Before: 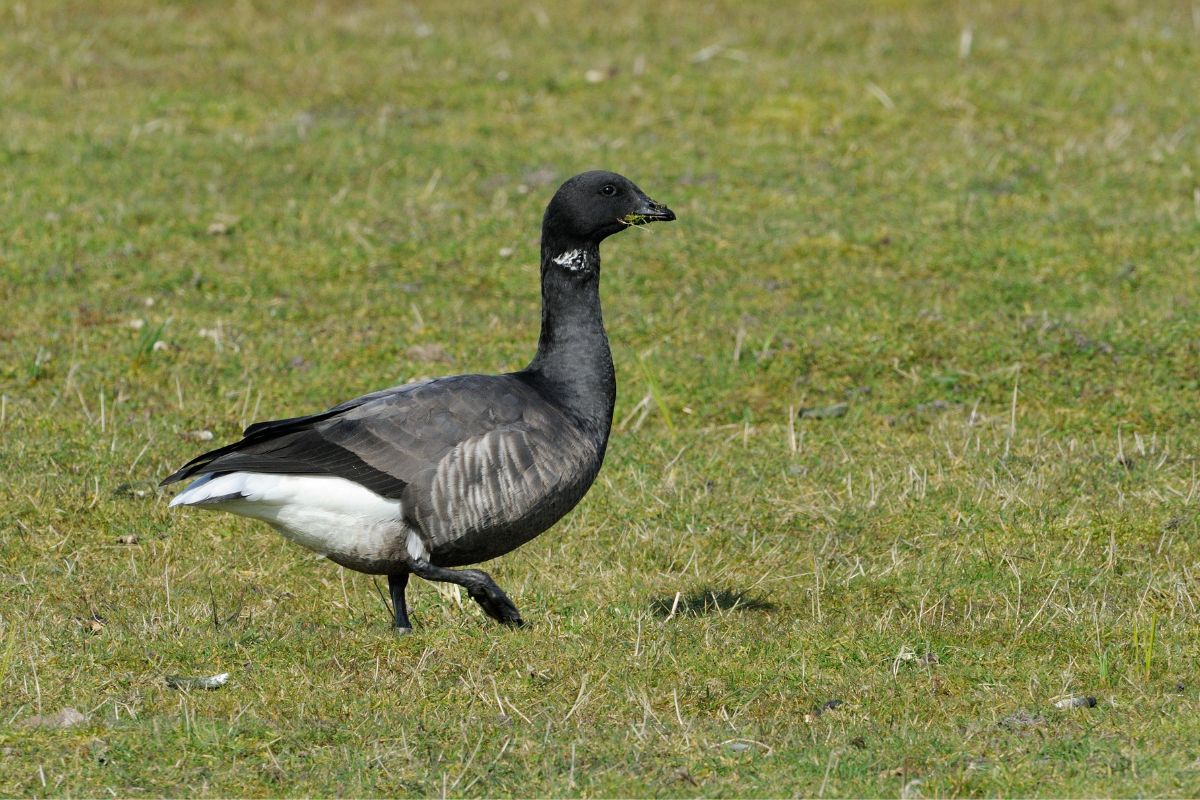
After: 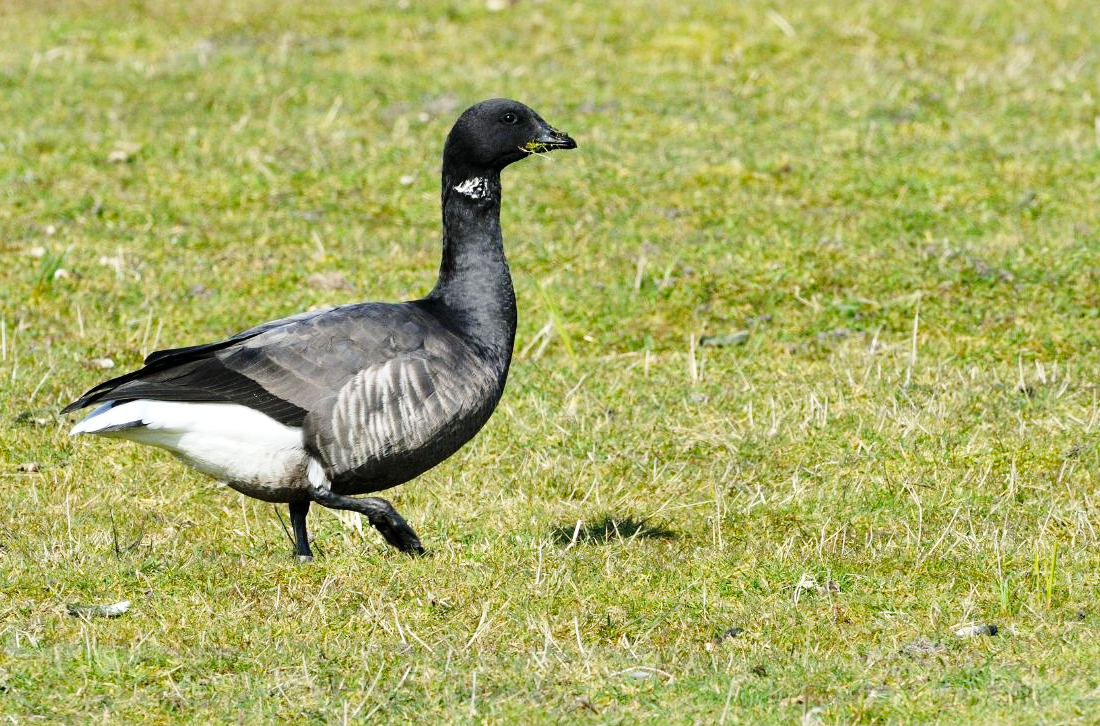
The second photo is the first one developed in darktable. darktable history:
crop and rotate: left 8.262%, top 9.226%
local contrast: mode bilateral grid, contrast 20, coarseness 50, detail 120%, midtone range 0.2
base curve: curves: ch0 [(0, 0) (0.028, 0.03) (0.121, 0.232) (0.46, 0.748) (0.859, 0.968) (1, 1)], preserve colors none
